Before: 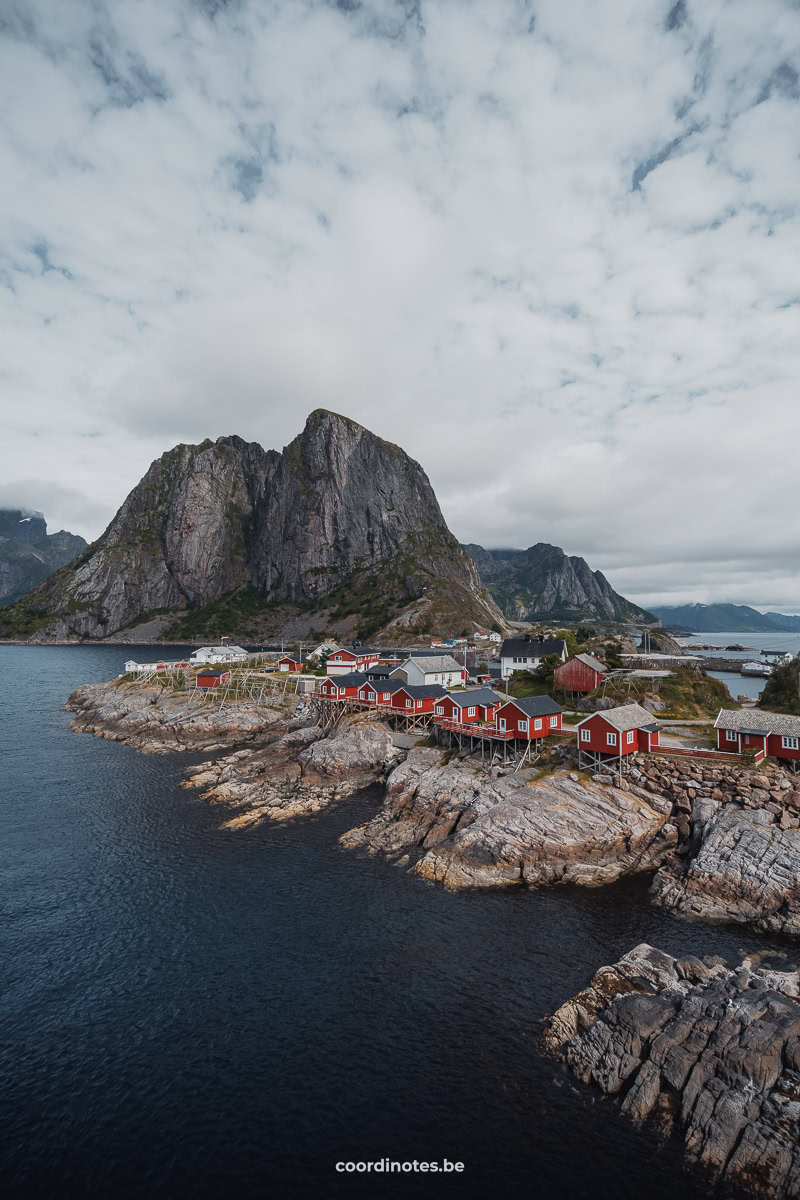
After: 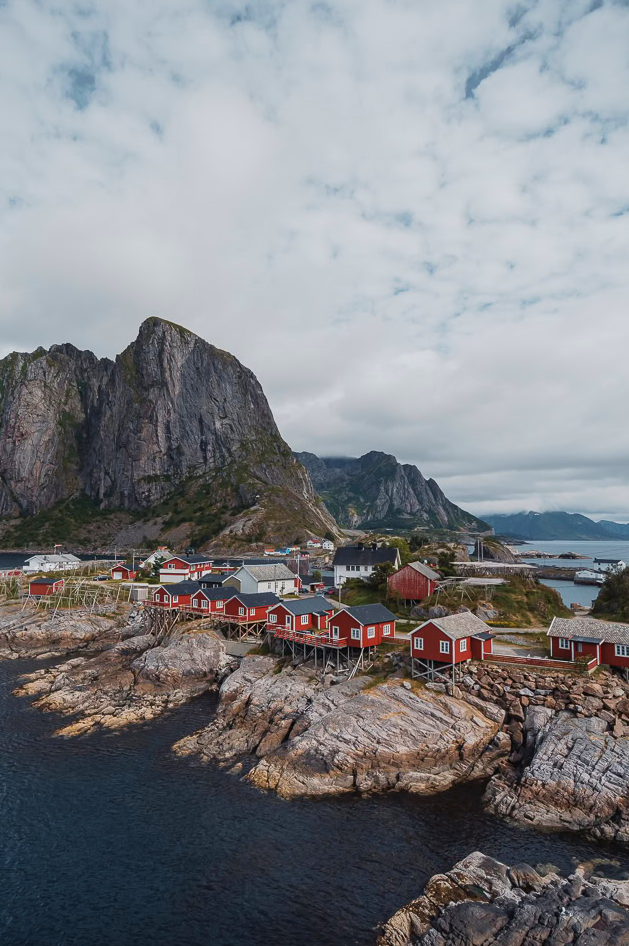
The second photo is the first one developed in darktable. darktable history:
crop and rotate: left 20.881%, top 7.74%, right 0.391%, bottom 13.378%
velvia: on, module defaults
